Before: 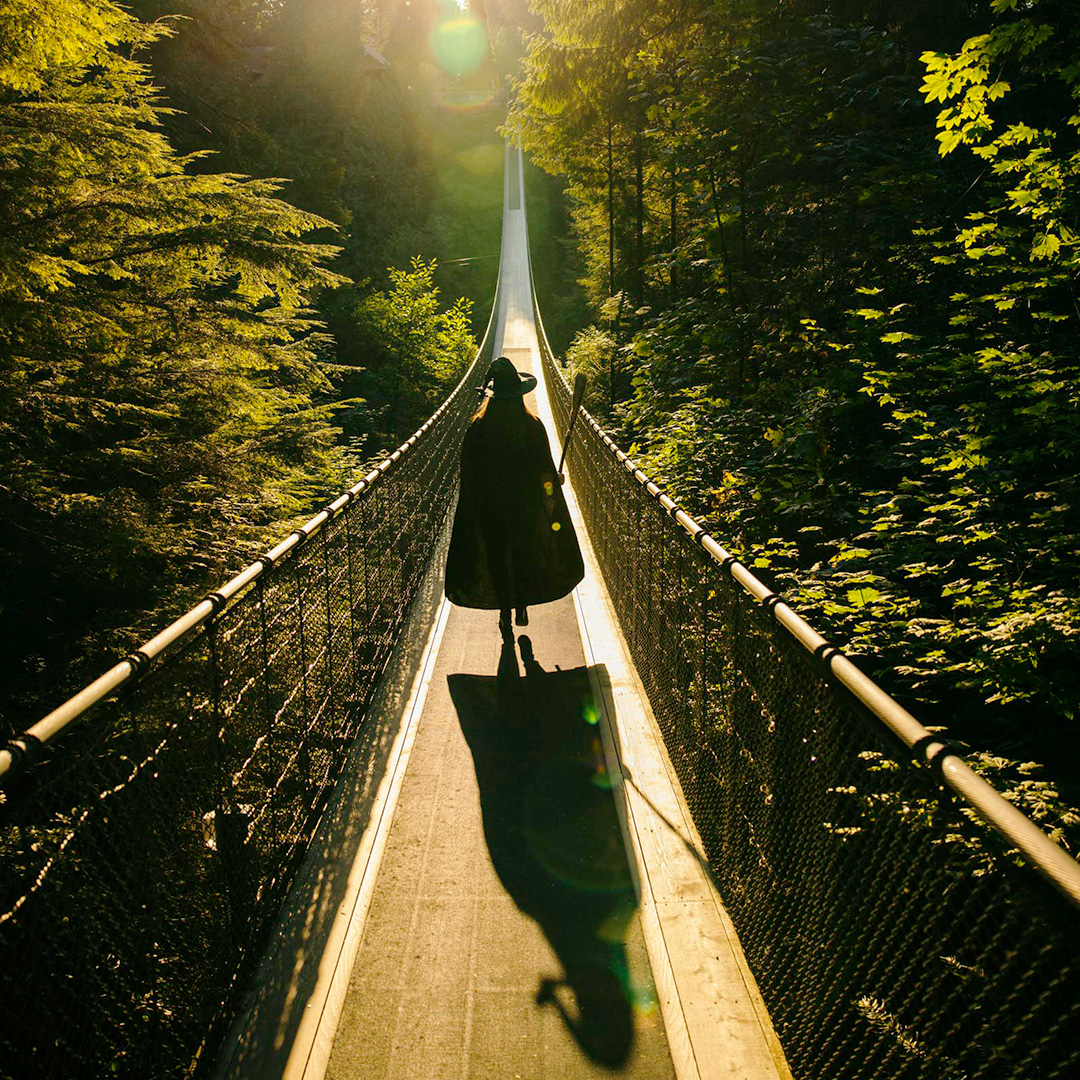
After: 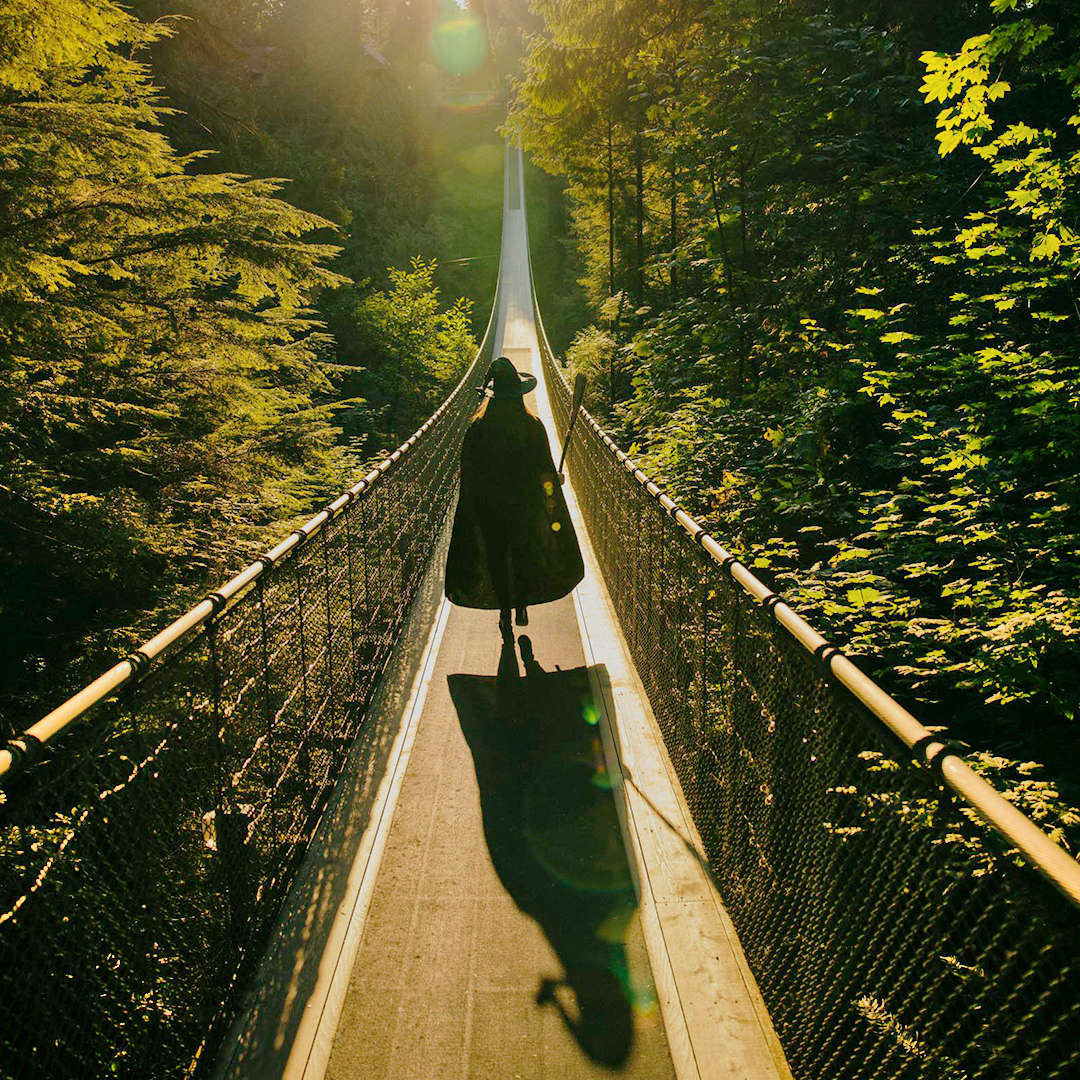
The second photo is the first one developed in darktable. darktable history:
shadows and highlights: low approximation 0.01, soften with gaussian
tone equalizer: -8 EV 0.25 EV, -7 EV 0.417 EV, -6 EV 0.417 EV, -5 EV 0.25 EV, -3 EV -0.25 EV, -2 EV -0.417 EV, -1 EV -0.417 EV, +0 EV -0.25 EV, edges refinement/feathering 500, mask exposure compensation -1.57 EV, preserve details guided filter
